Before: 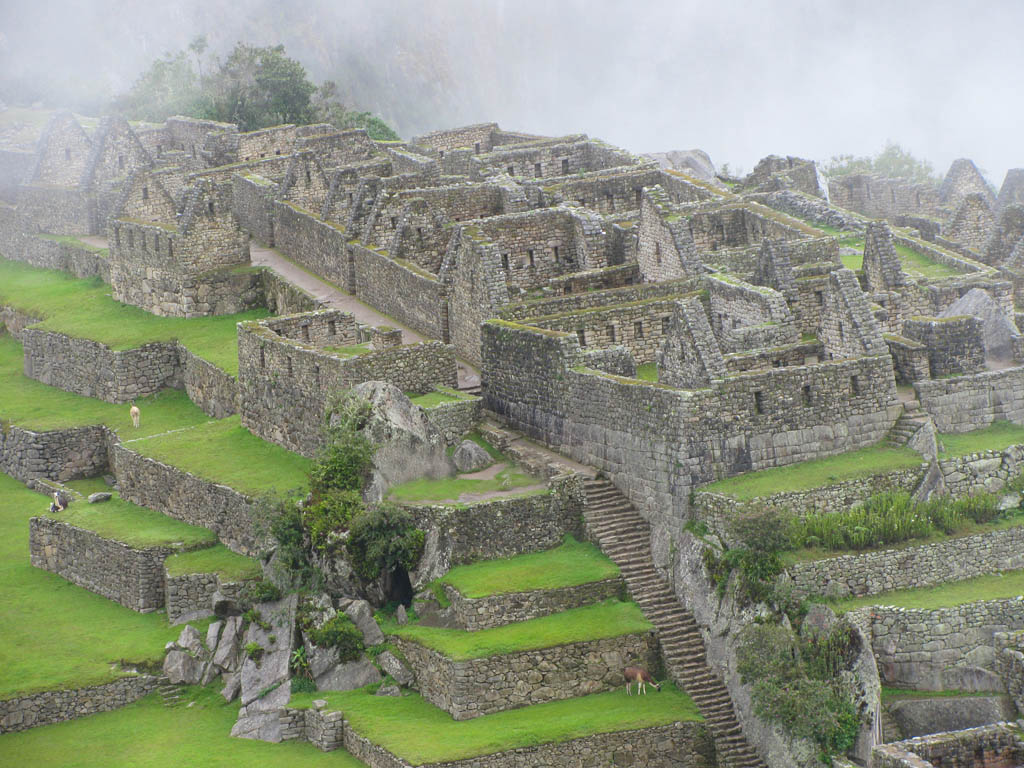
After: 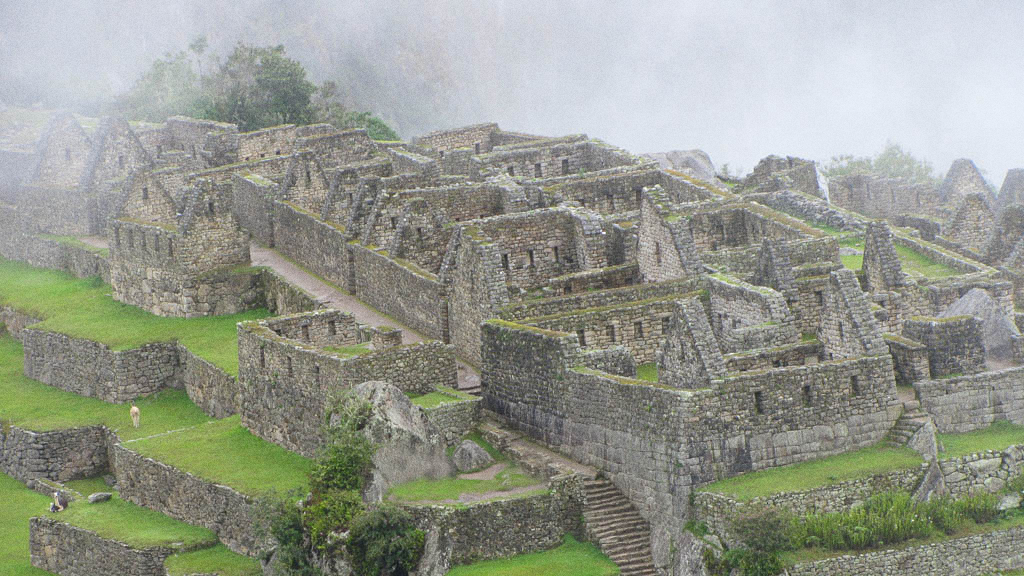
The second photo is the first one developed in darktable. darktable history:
grain: coarseness 0.09 ISO
crop: bottom 24.967%
